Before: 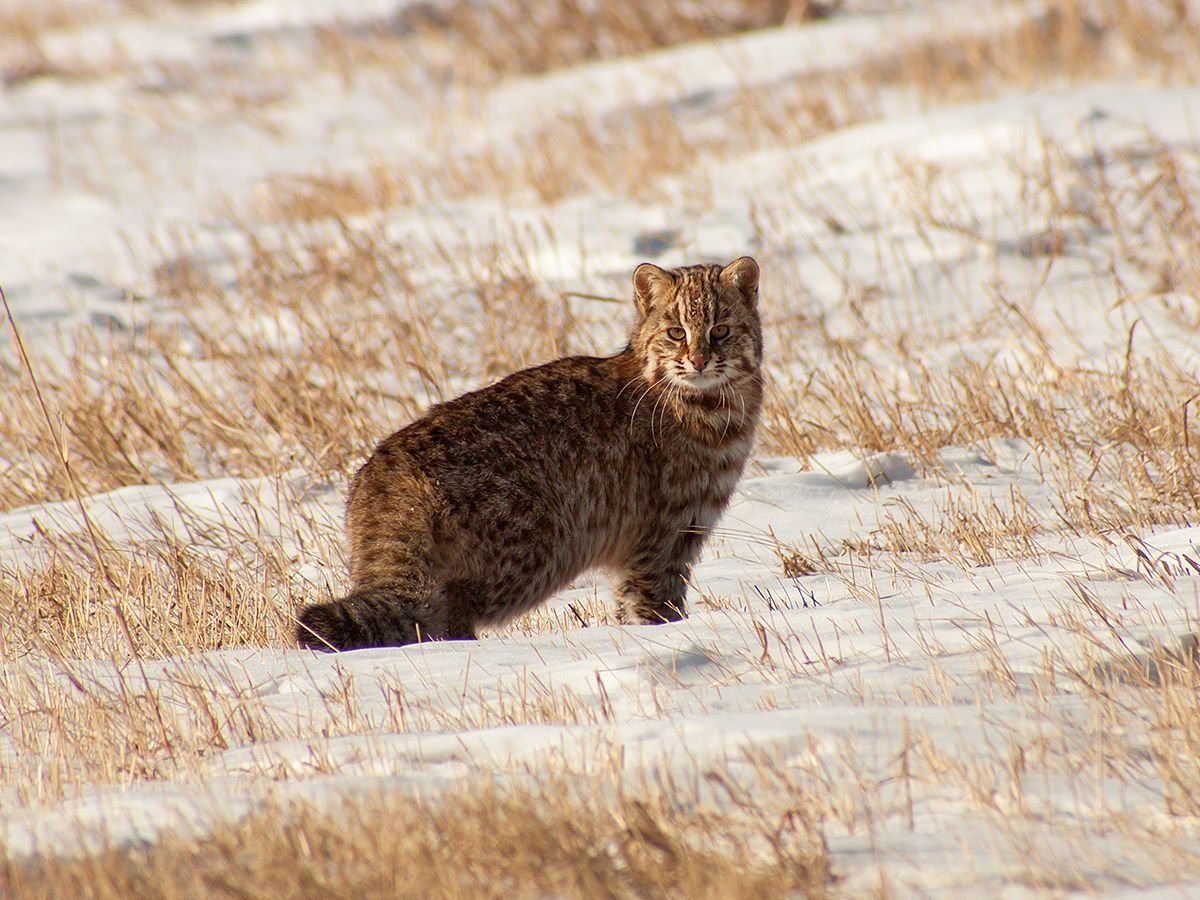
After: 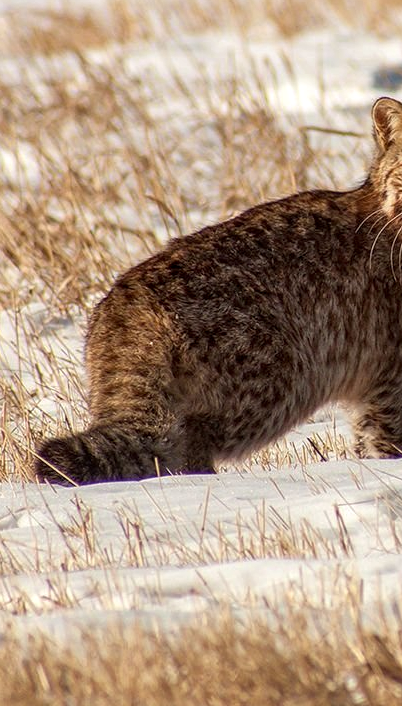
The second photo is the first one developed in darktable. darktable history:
local contrast: detail 130%
crop and rotate: left 21.77%, top 18.528%, right 44.676%, bottom 2.997%
